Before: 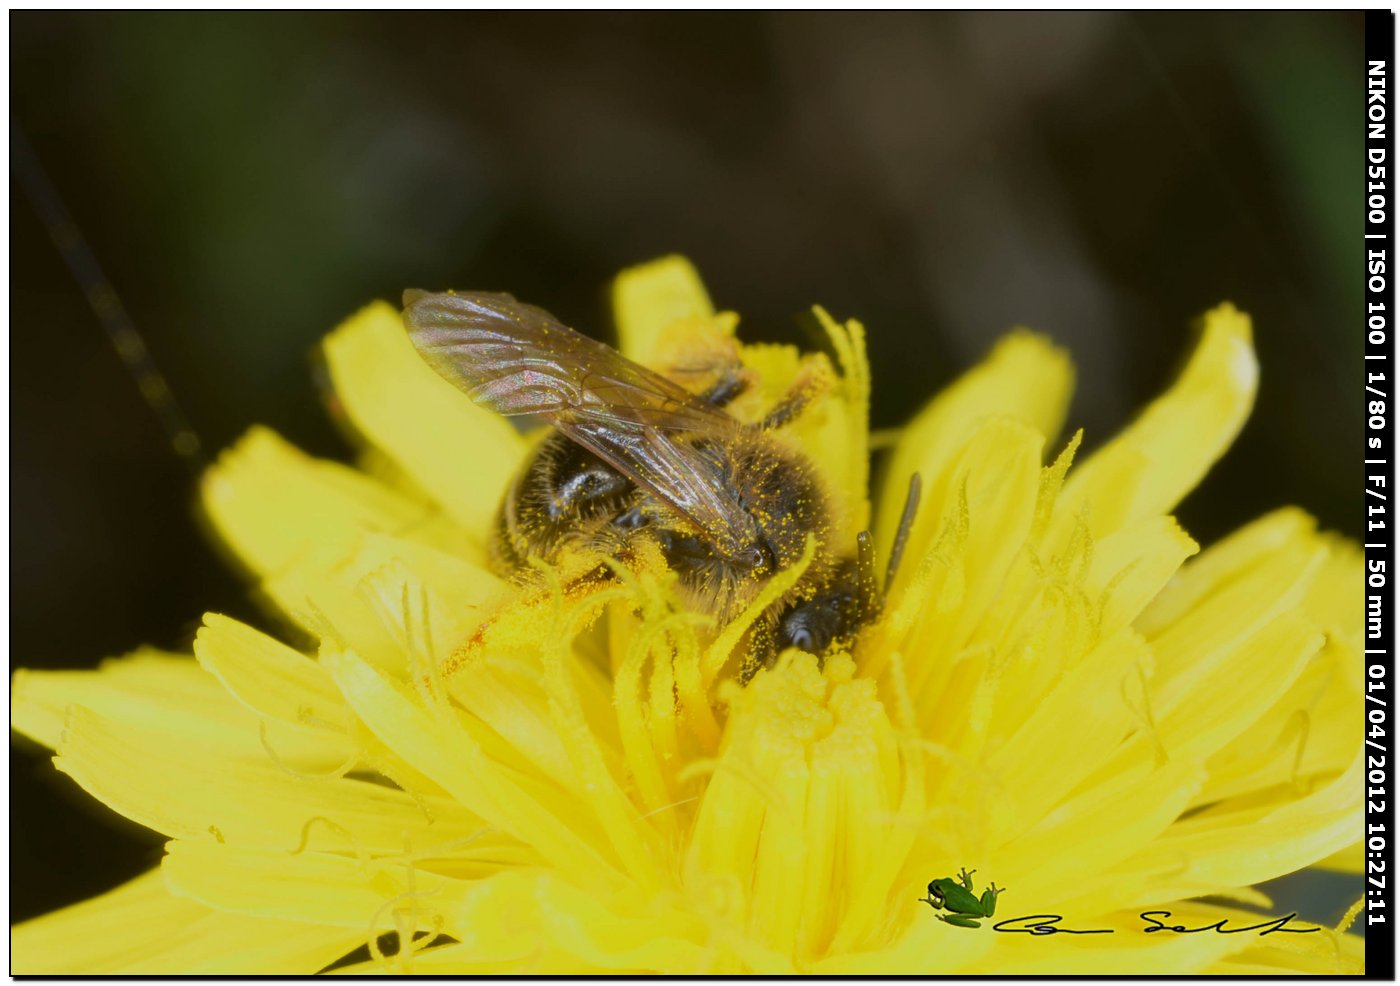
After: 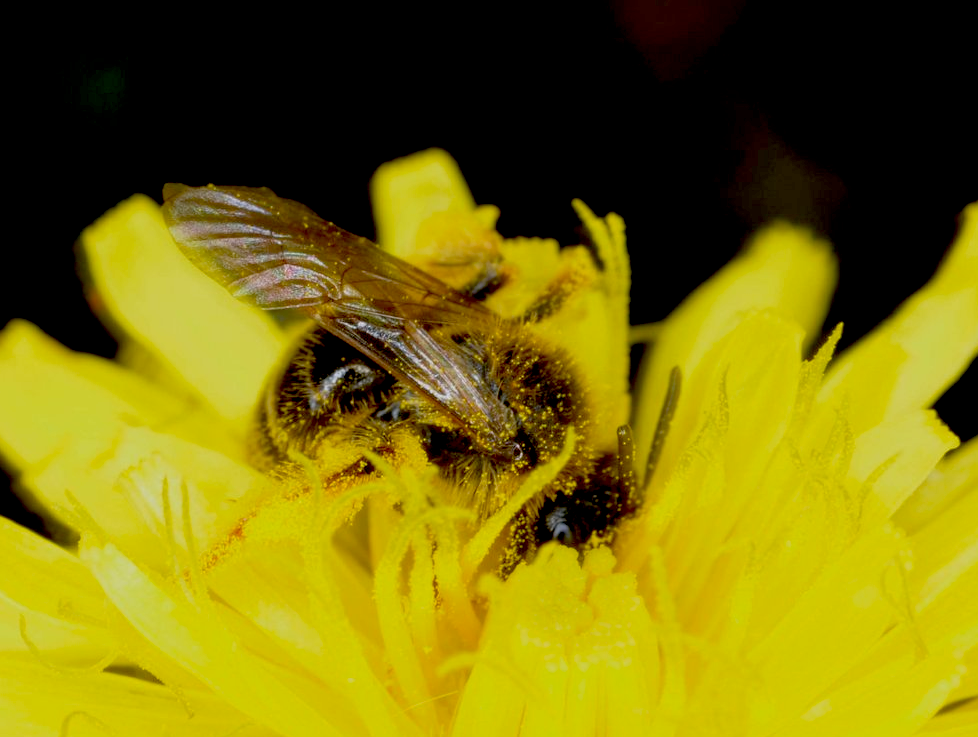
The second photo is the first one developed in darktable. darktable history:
crop and rotate: left 17.151%, top 10.761%, right 12.928%, bottom 14.449%
exposure: black level correction 0.048, exposure 0.013 EV, compensate highlight preservation false
